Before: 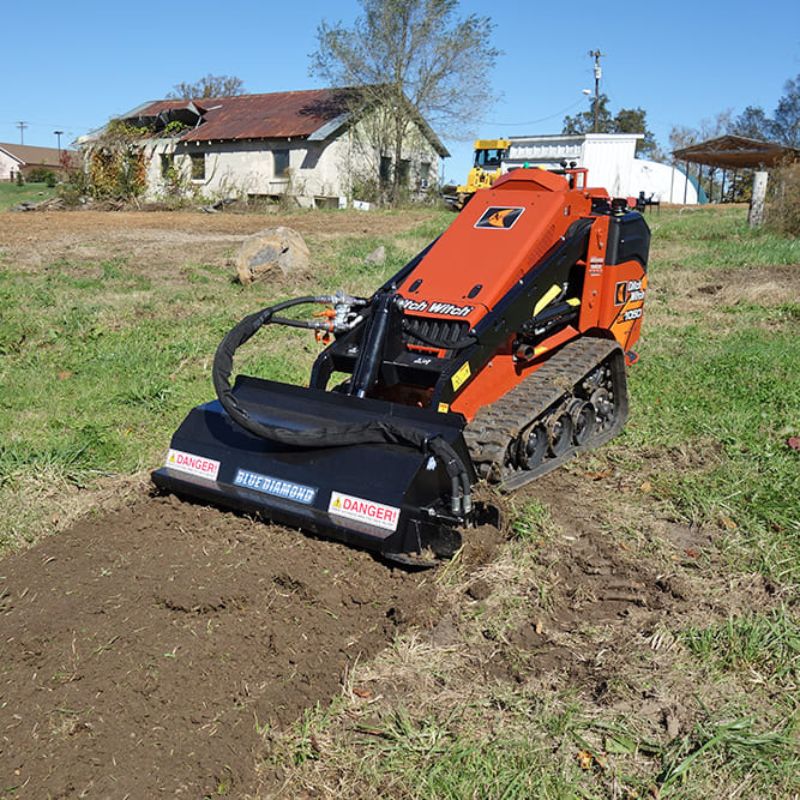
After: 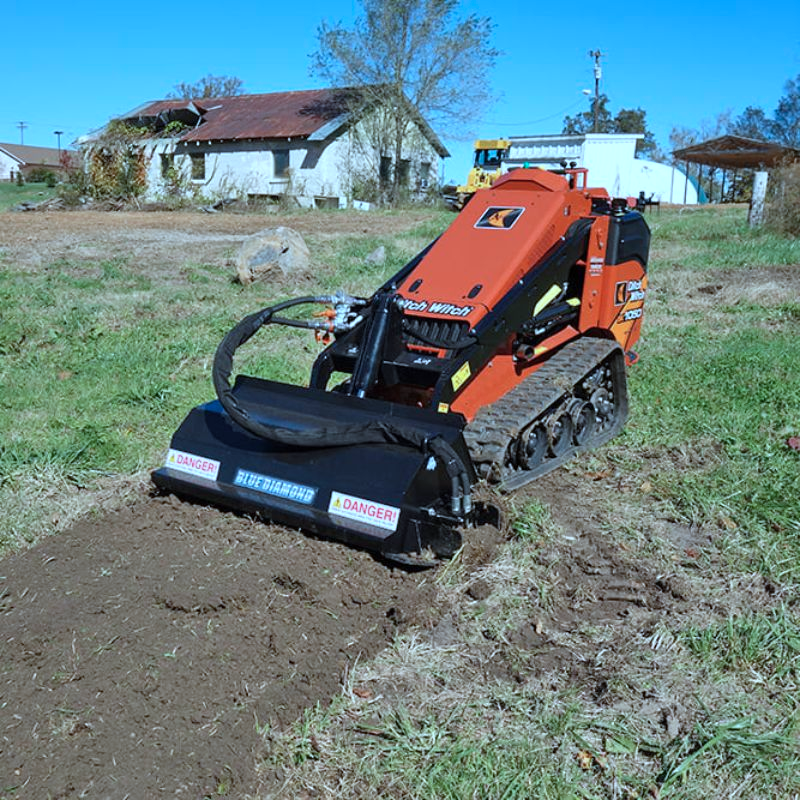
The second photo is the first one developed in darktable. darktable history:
color correction: highlights a* -9.73, highlights b* -21.22
white balance: red 0.983, blue 1.036
